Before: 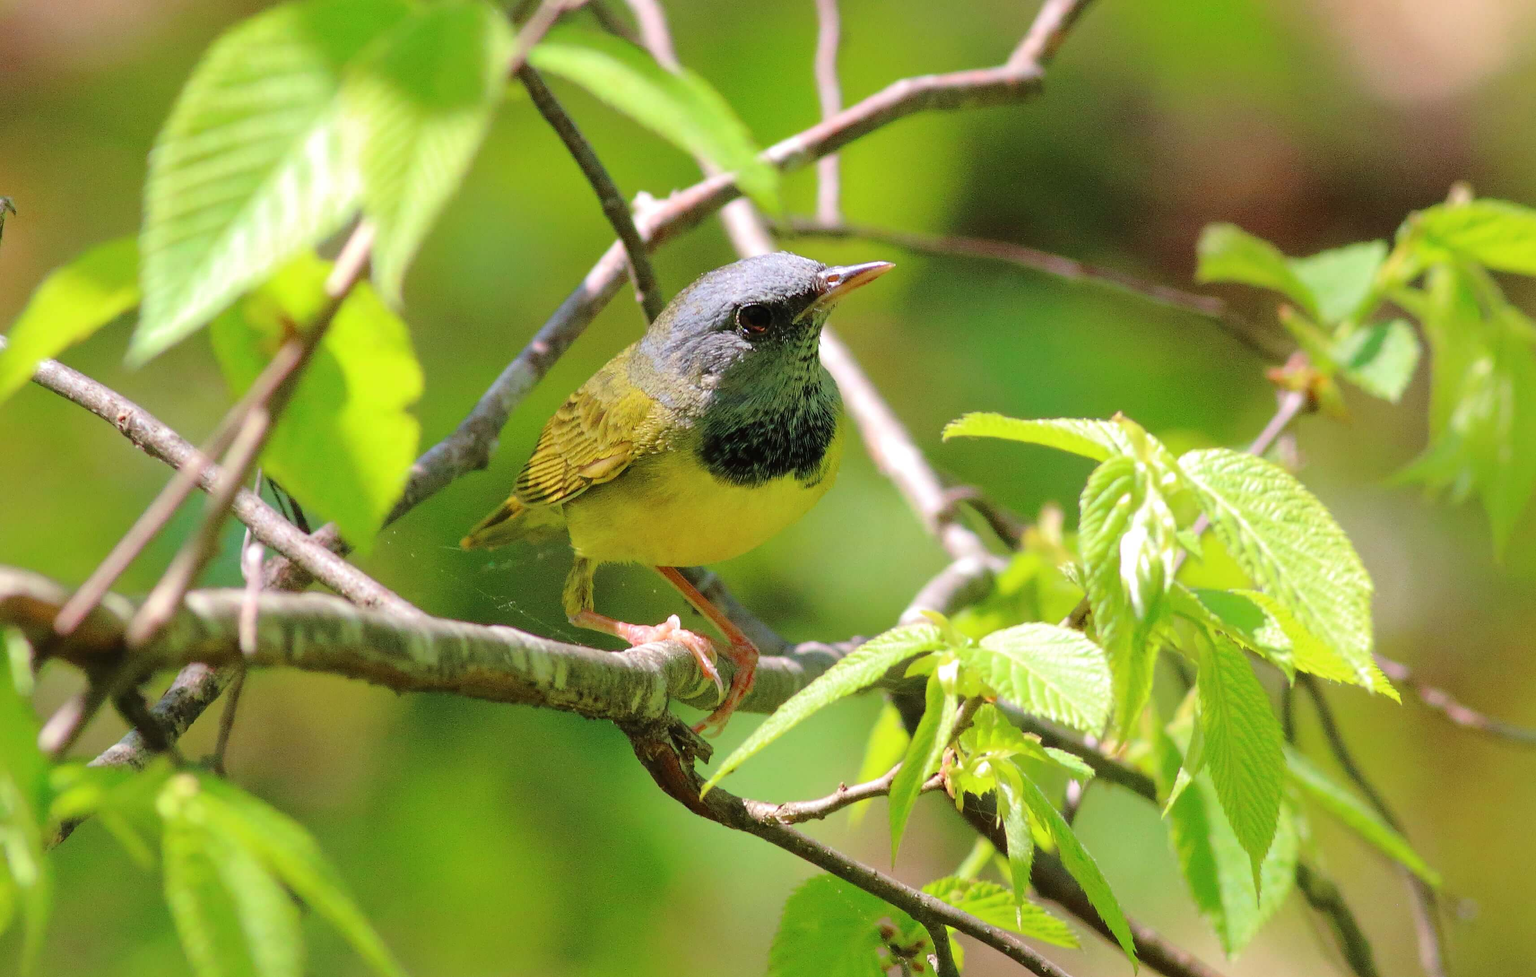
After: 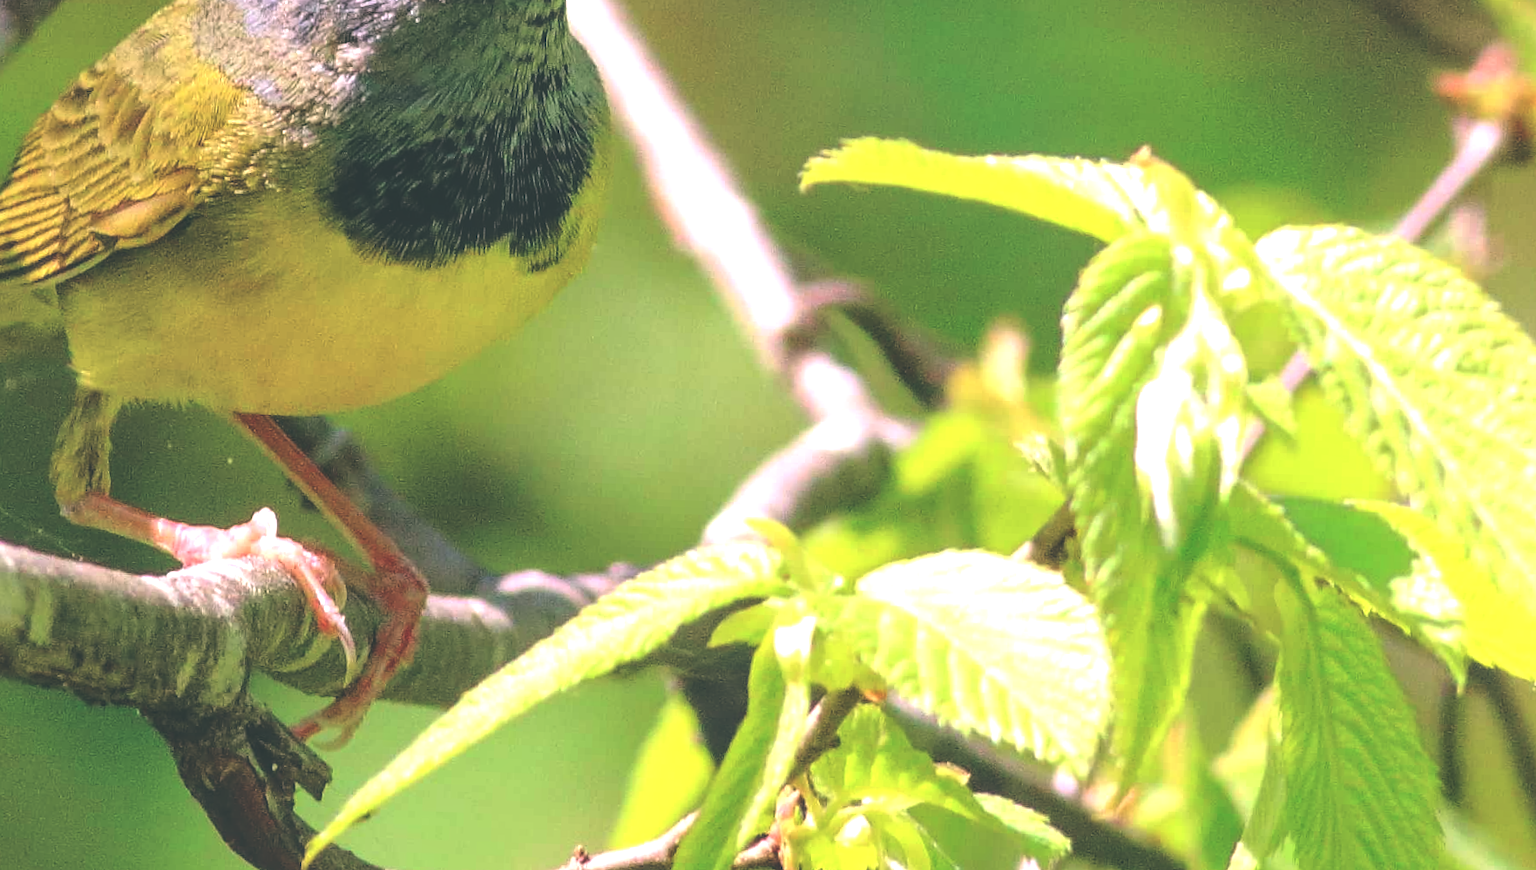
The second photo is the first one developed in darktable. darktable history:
rotate and perspective: rotation 2.17°, automatic cropping off
crop: left 35.03%, top 36.625%, right 14.663%, bottom 20.057%
exposure: black level correction -0.071, exposure 0.5 EV, compensate highlight preservation false
color balance: lift [1.016, 0.983, 1, 1.017], gamma [0.78, 1.018, 1.043, 0.957], gain [0.786, 1.063, 0.937, 1.017], input saturation 118.26%, contrast 13.43%, contrast fulcrum 21.62%, output saturation 82.76%
local contrast: on, module defaults
